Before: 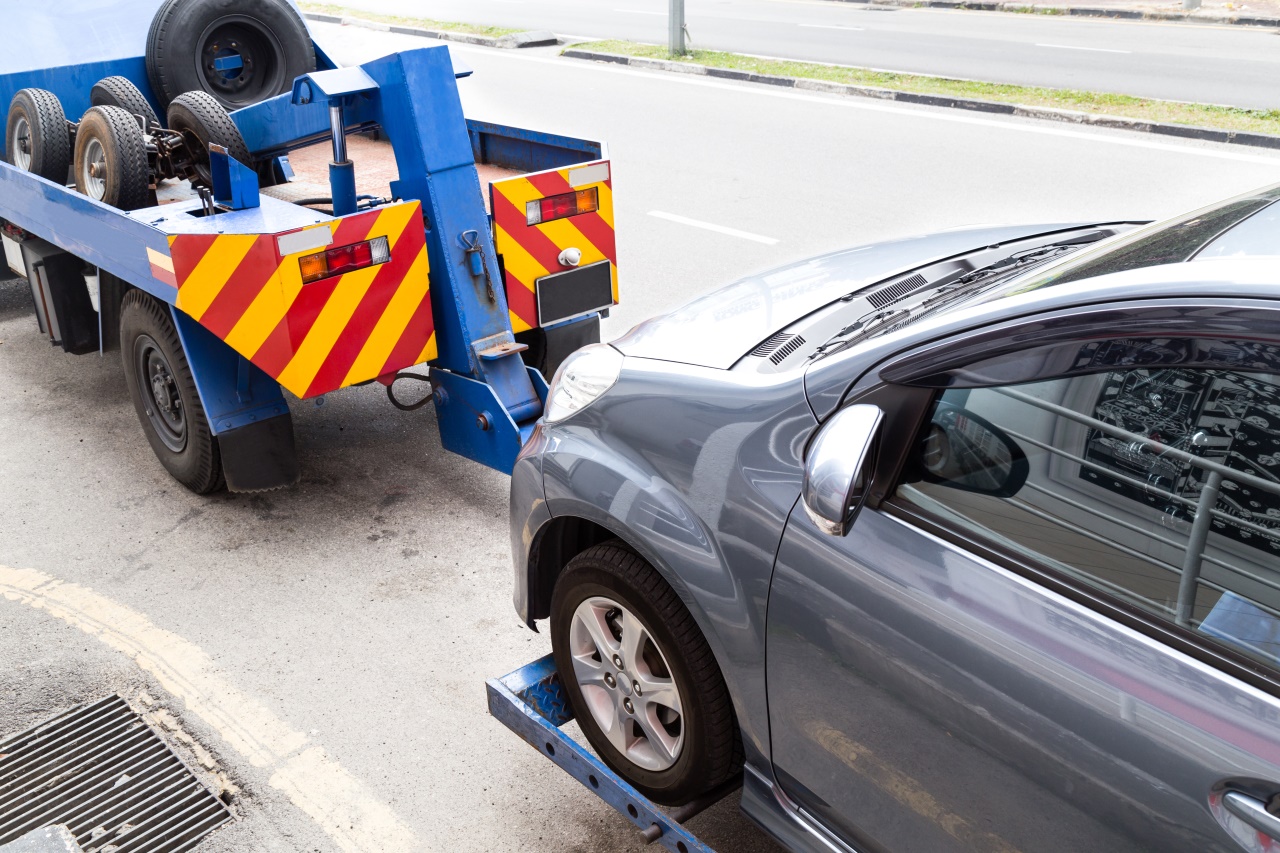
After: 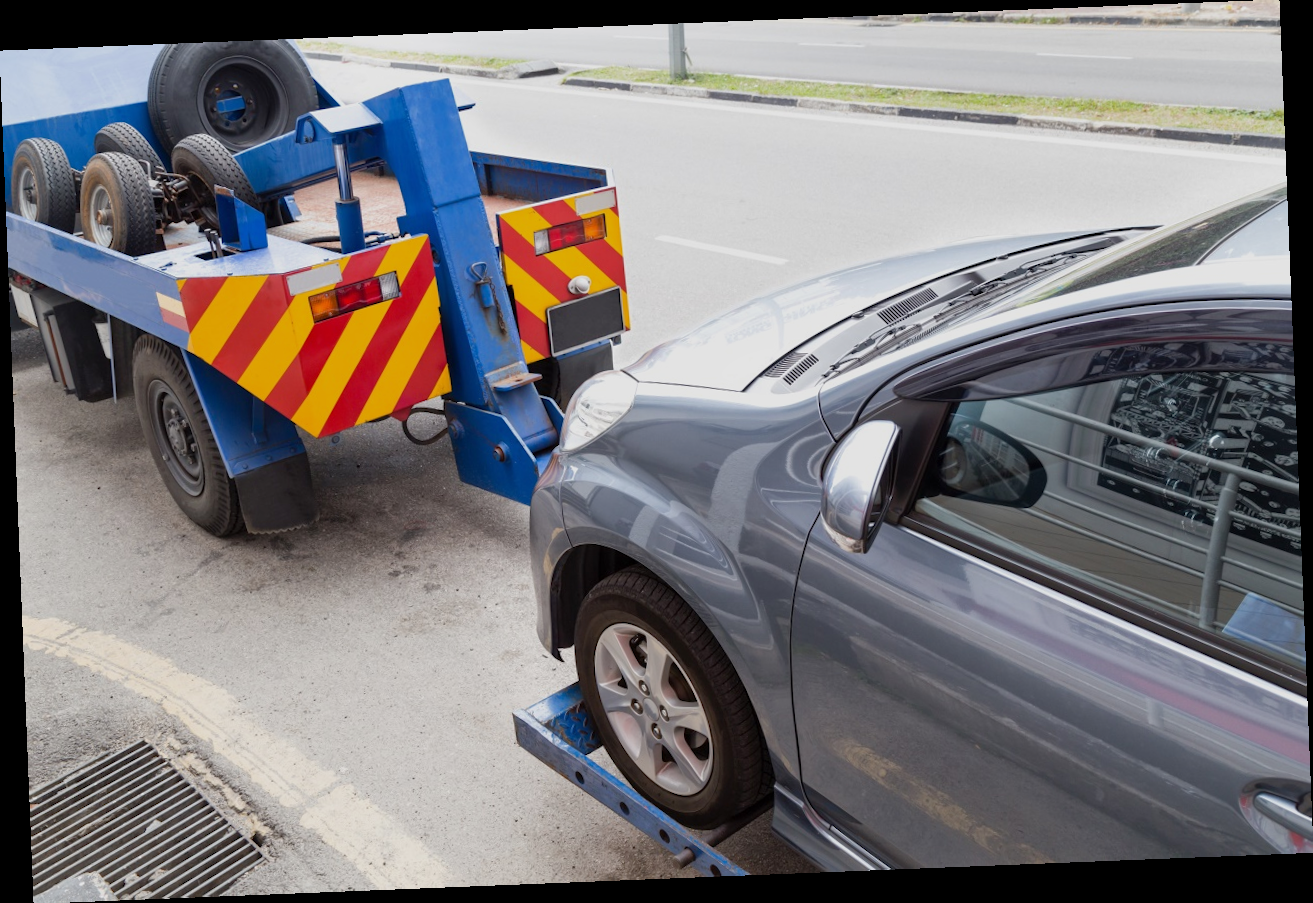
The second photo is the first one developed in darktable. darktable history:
rotate and perspective: rotation -2.29°, automatic cropping off
tone equalizer: -8 EV 0.25 EV, -7 EV 0.417 EV, -6 EV 0.417 EV, -5 EV 0.25 EV, -3 EV -0.25 EV, -2 EV -0.417 EV, -1 EV -0.417 EV, +0 EV -0.25 EV, edges refinement/feathering 500, mask exposure compensation -1.57 EV, preserve details guided filter
white balance: emerald 1
